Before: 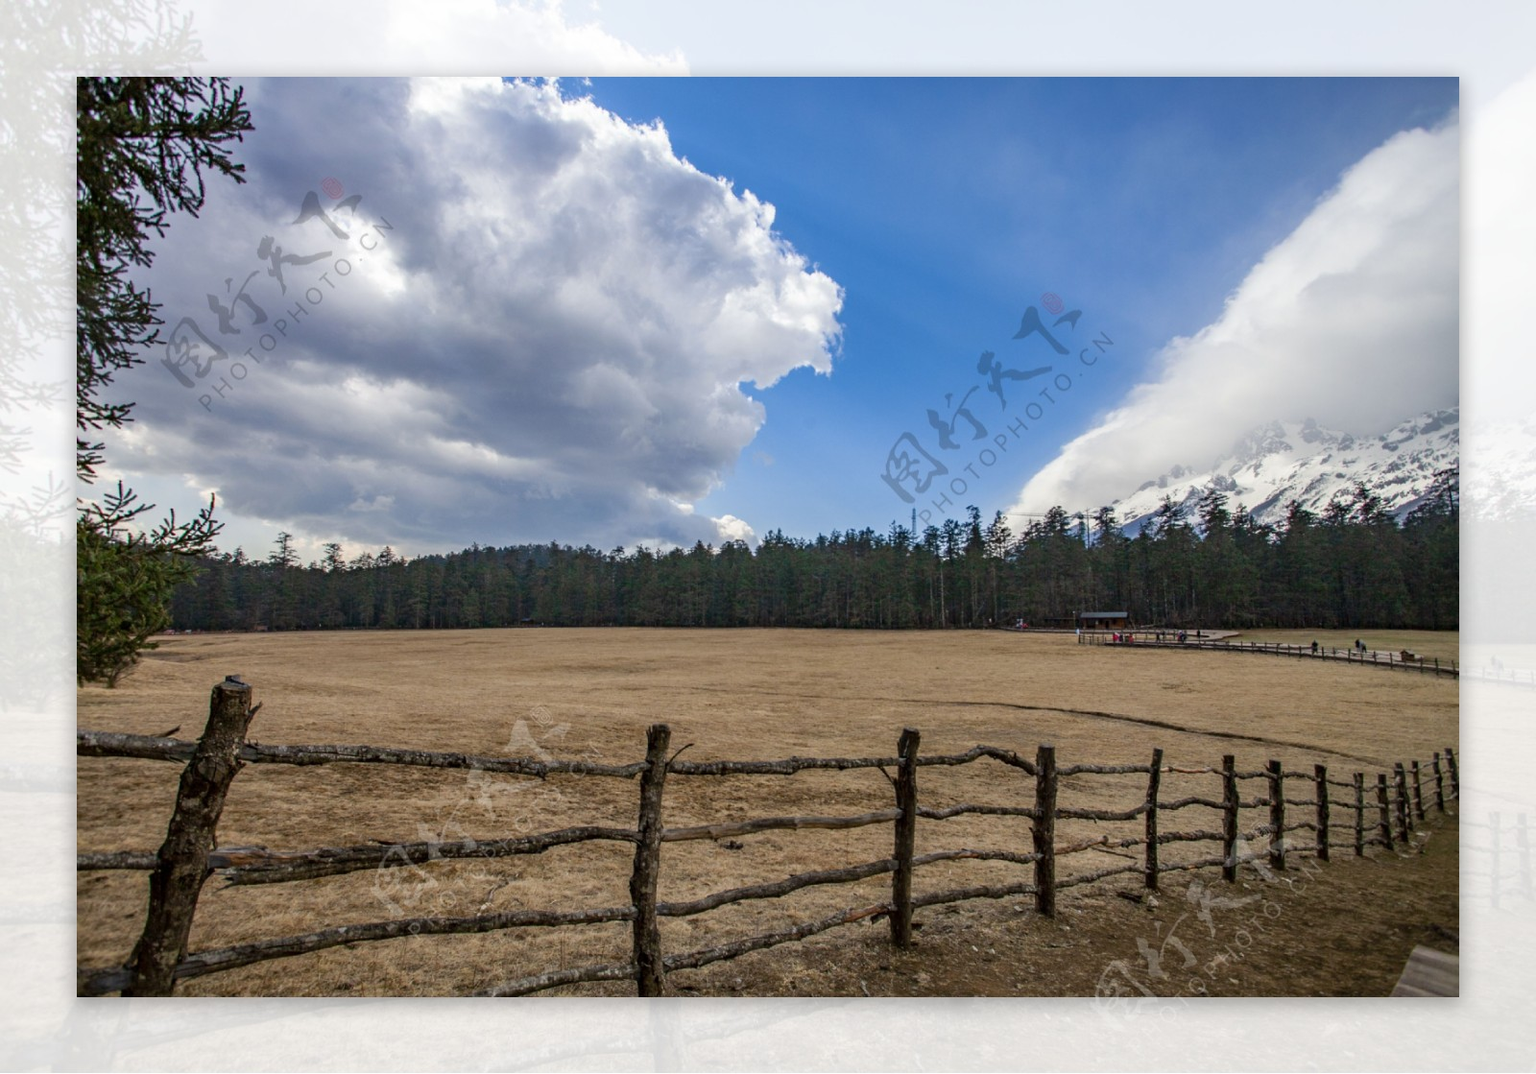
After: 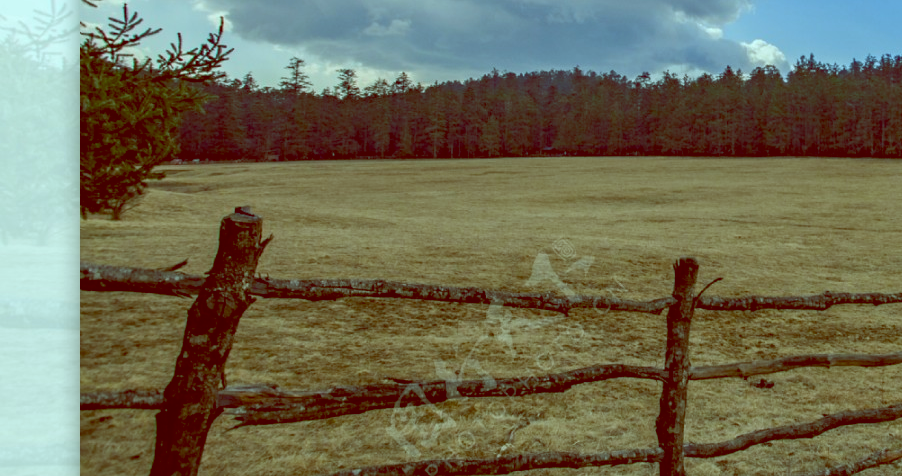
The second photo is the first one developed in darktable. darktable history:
color balance: lift [1, 1.015, 0.987, 0.985], gamma [1, 0.959, 1.042, 0.958], gain [0.927, 0.938, 1.072, 0.928], contrast 1.5%
tone equalizer: on, module defaults
rgb curve: curves: ch0 [(0, 0) (0.093, 0.159) (0.241, 0.265) (0.414, 0.42) (1, 1)], compensate middle gray true, preserve colors basic power
crop: top 44.483%, right 43.593%, bottom 12.892%
white balance: red 0.924, blue 1.095
